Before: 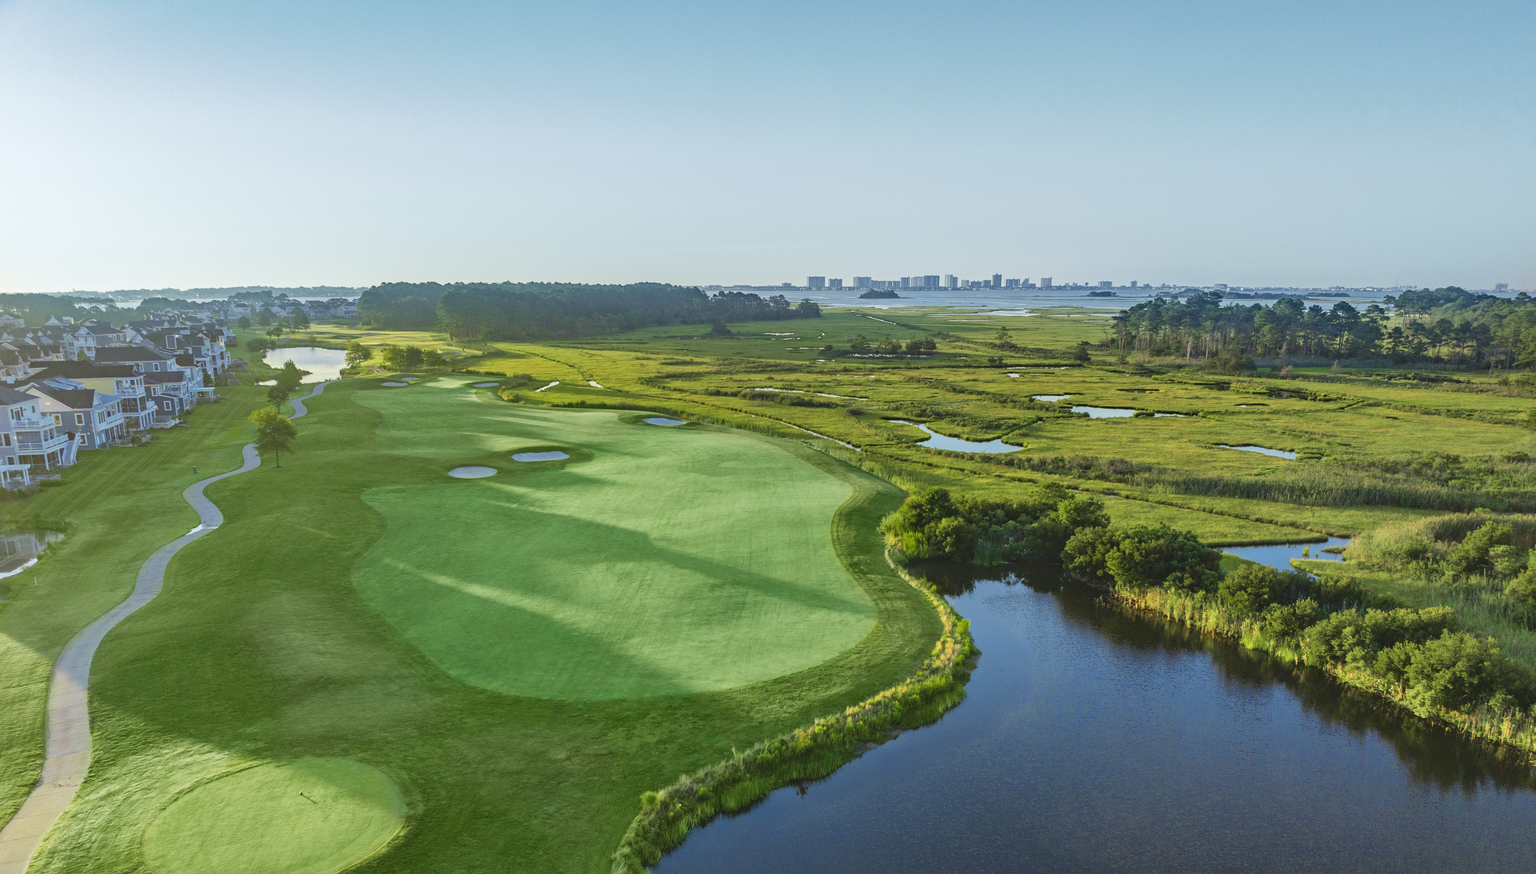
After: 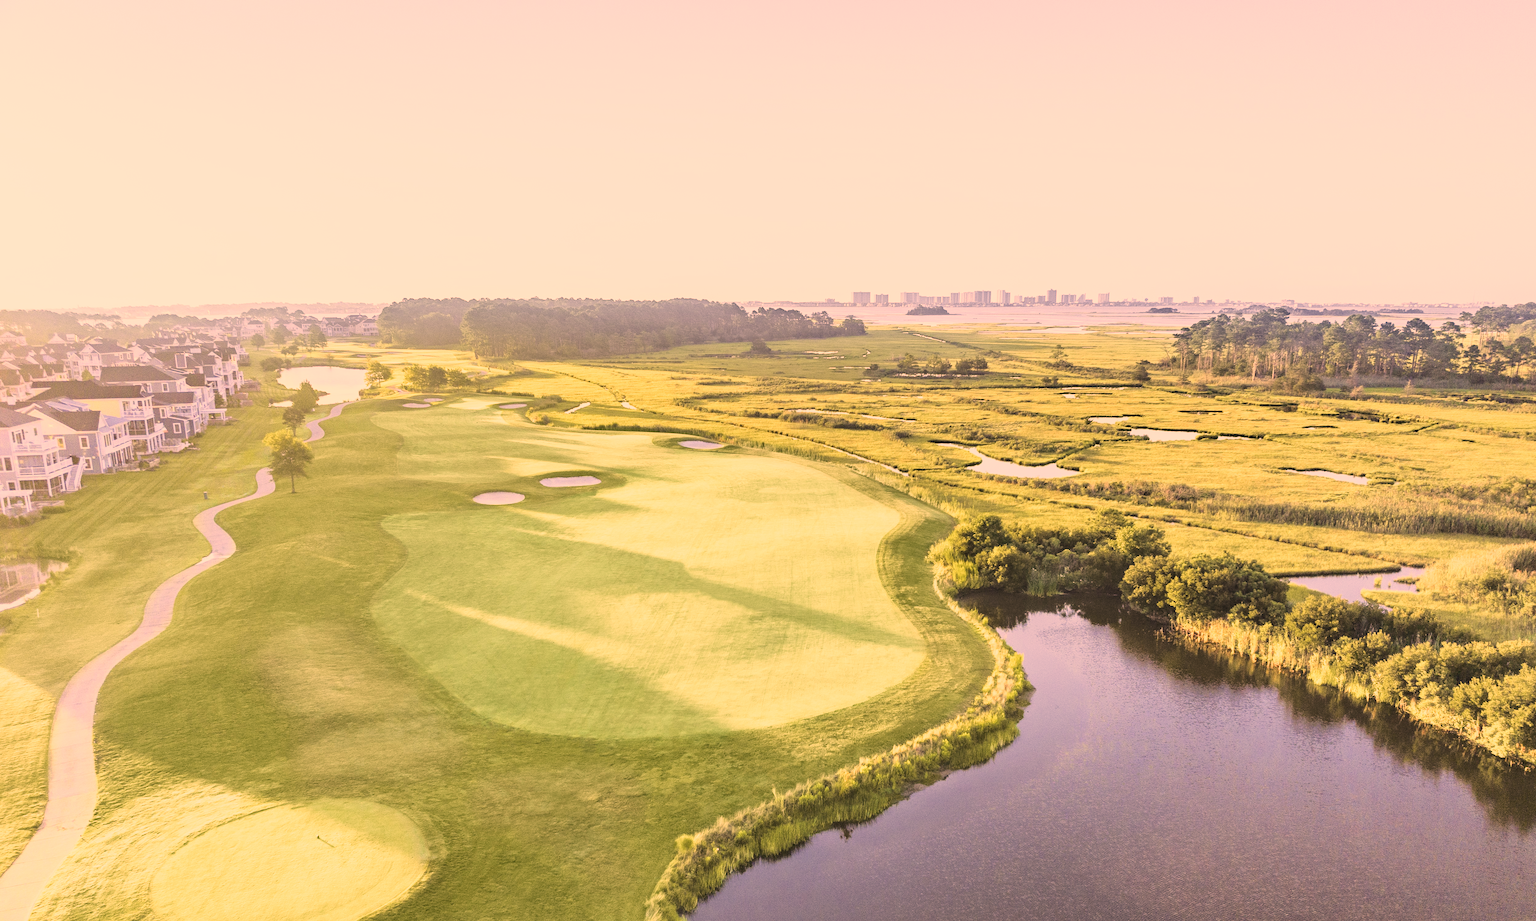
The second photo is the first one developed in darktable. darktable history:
crop and rotate: right 5.167%
exposure: black level correction 0, exposure 1.45 EV, compensate exposure bias true, compensate highlight preservation false
filmic rgb: black relative exposure -7.75 EV, white relative exposure 4.4 EV, threshold 3 EV, hardness 3.76, latitude 50%, contrast 1.1, color science v5 (2021), contrast in shadows safe, contrast in highlights safe, enable highlight reconstruction true
color correction: highlights a* 40, highlights b* 40, saturation 0.69
